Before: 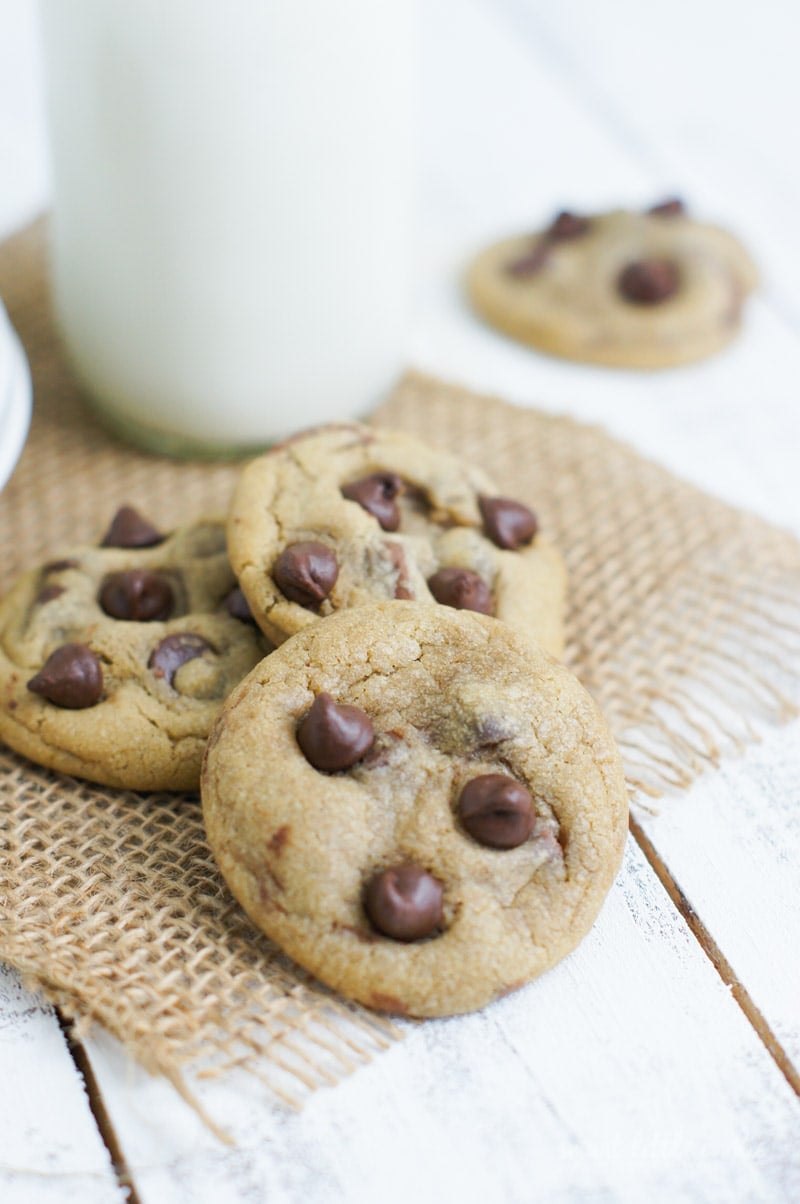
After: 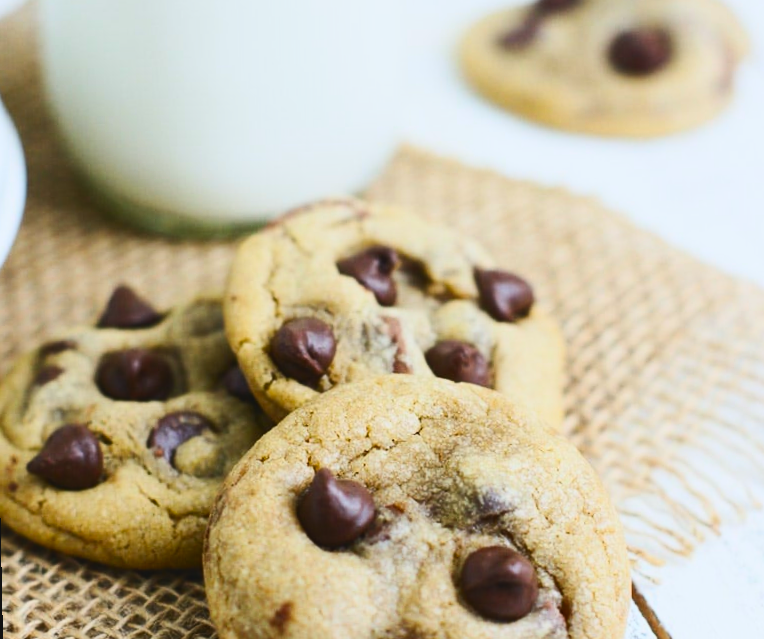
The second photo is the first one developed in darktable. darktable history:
tone equalizer: on, module defaults
exposure: black level correction -0.015, exposure -0.5 EV, compensate highlight preservation false
color balance: output saturation 120%
crop: left 1.744%, top 19.225%, right 5.069%, bottom 28.357%
contrast brightness saturation: contrast 0.4, brightness 0.1, saturation 0.21
white balance: red 0.982, blue 1.018
rotate and perspective: rotation -1.17°, automatic cropping off
